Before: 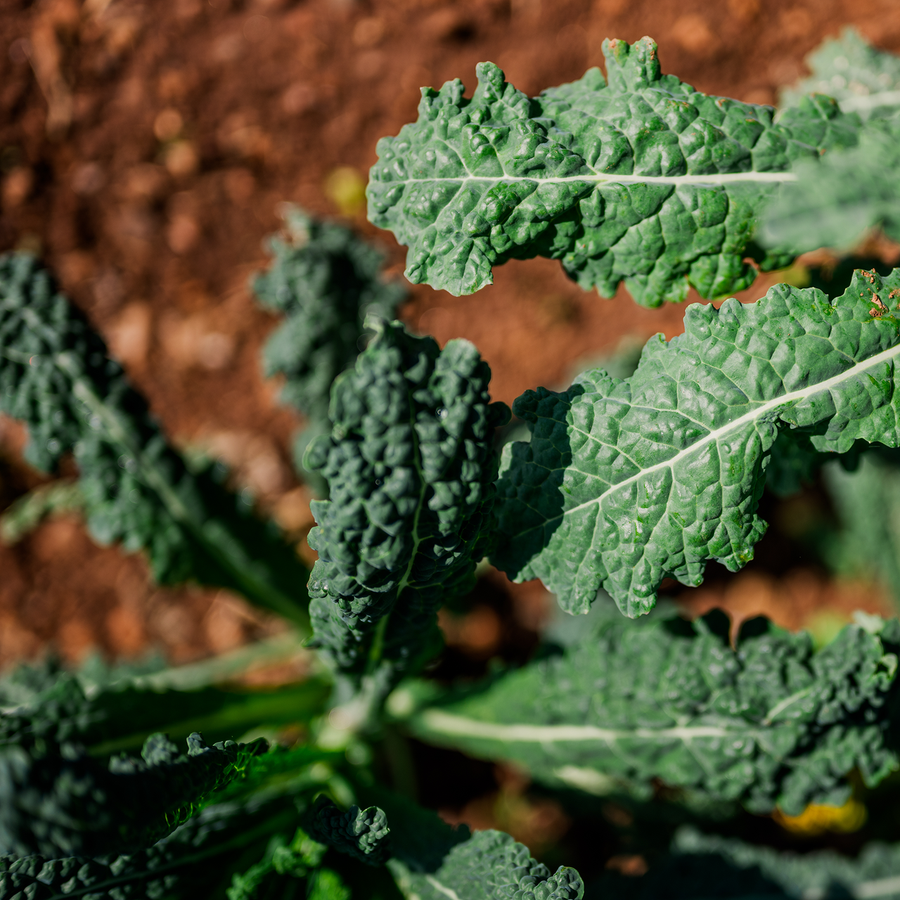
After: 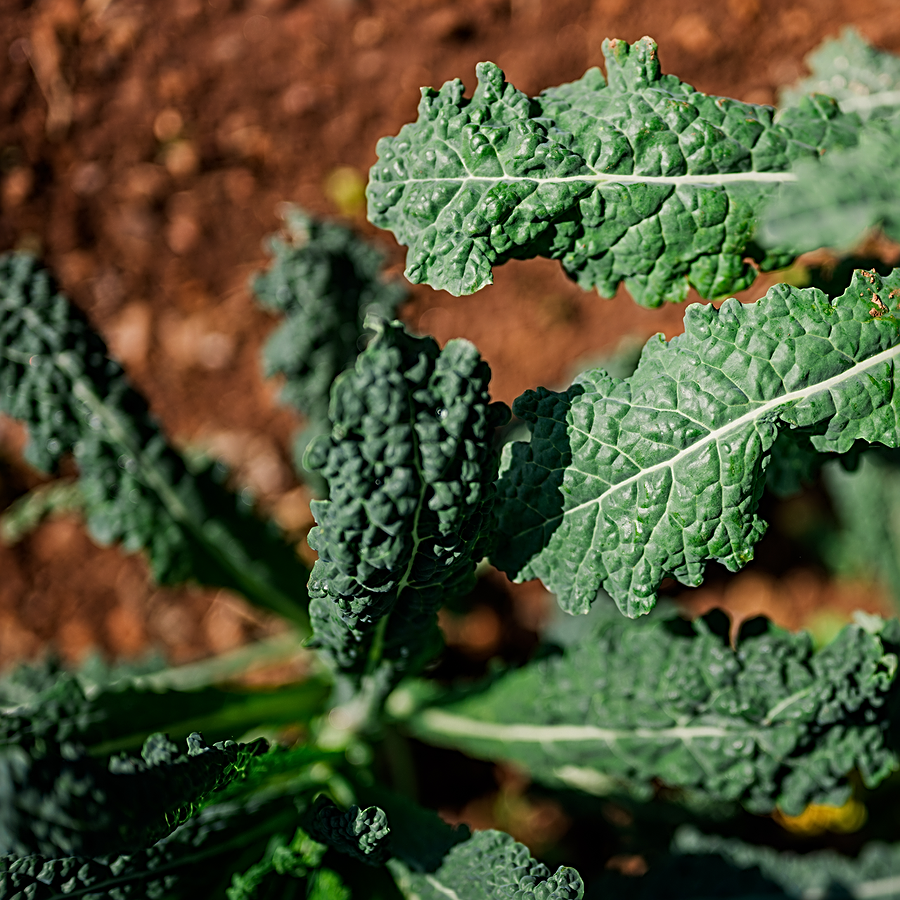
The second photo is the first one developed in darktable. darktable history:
sharpen: radius 2.676, amount 0.669
tone equalizer: on, module defaults
